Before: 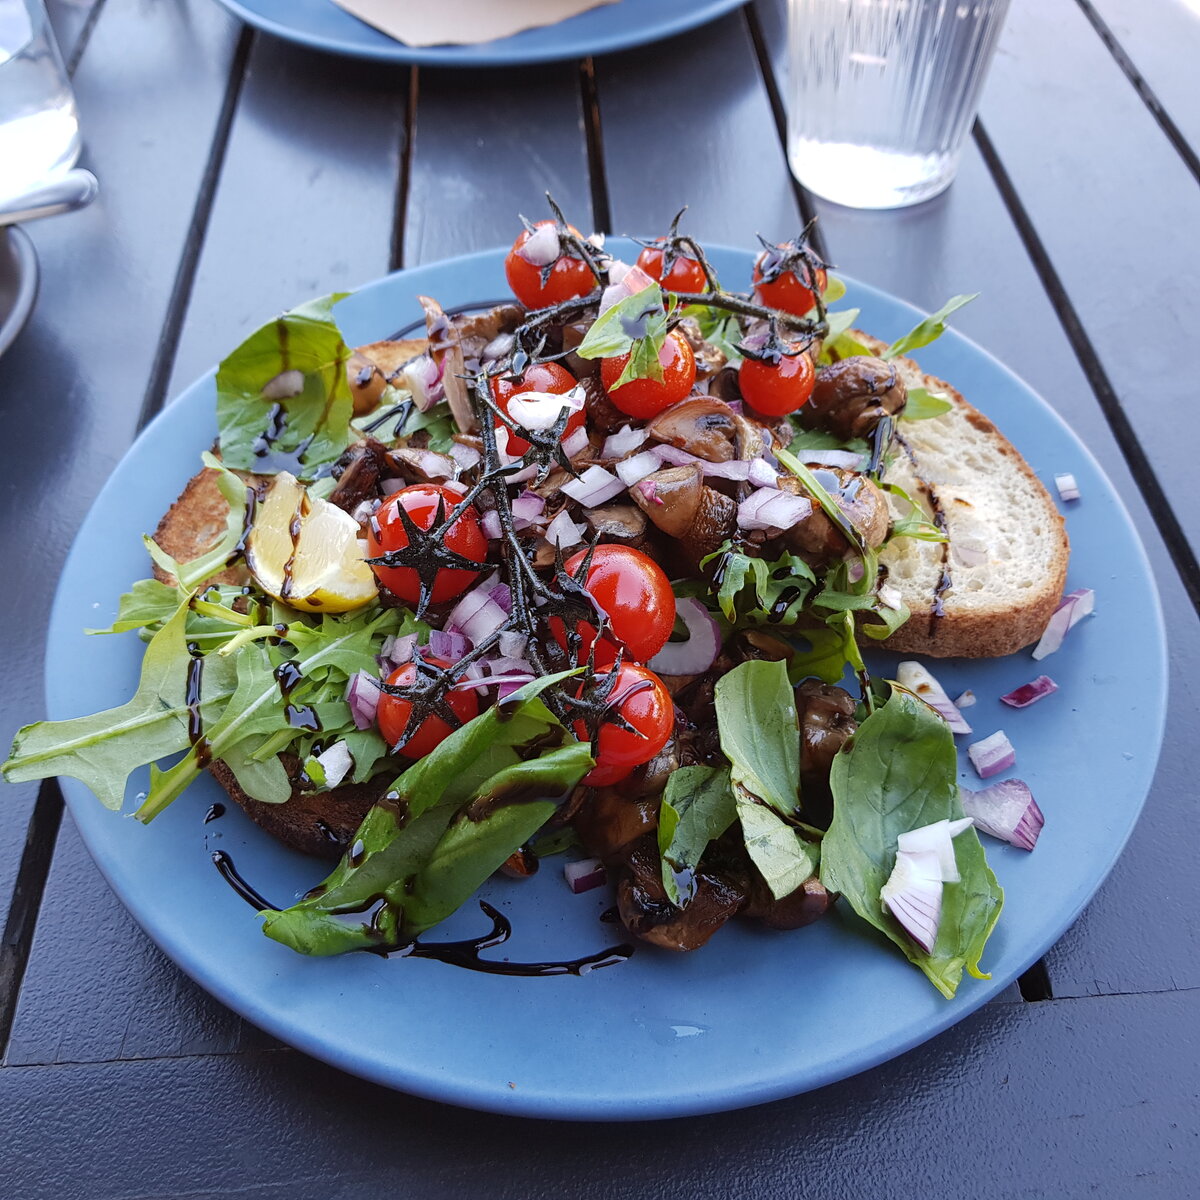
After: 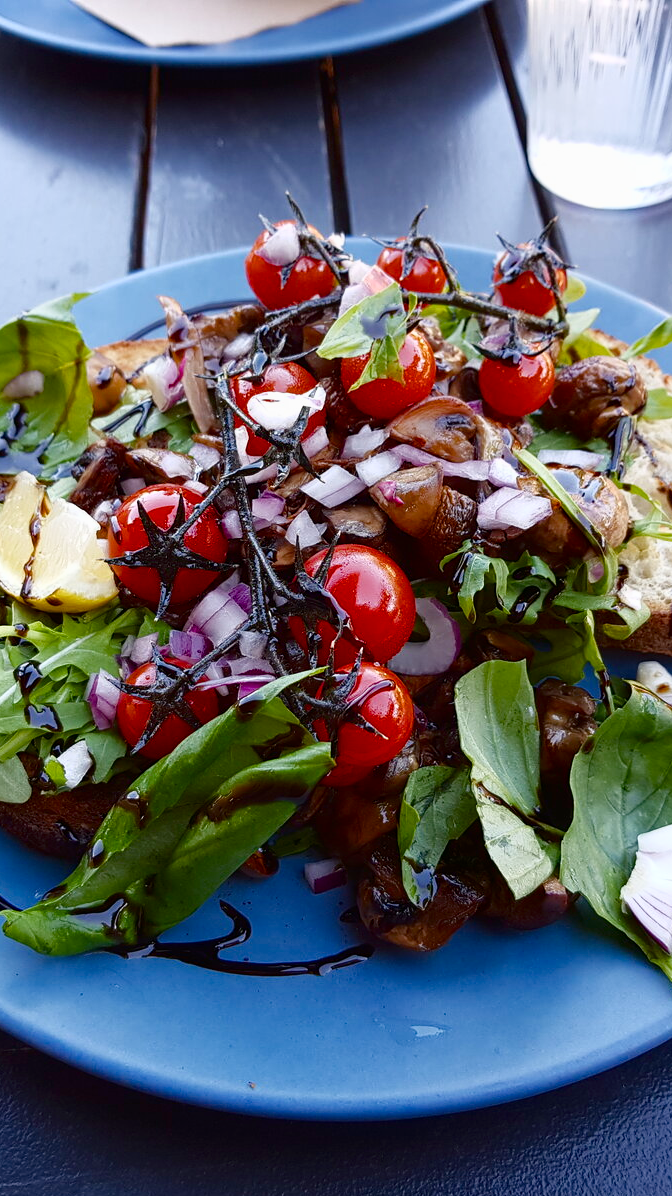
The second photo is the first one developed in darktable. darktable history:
shadows and highlights: shadows -62.32, white point adjustment -5.22, highlights 61.59
crop: left 21.674%, right 22.086%
color balance rgb: perceptual saturation grading › global saturation 20%, perceptual saturation grading › highlights -25%, perceptual saturation grading › shadows 50%
